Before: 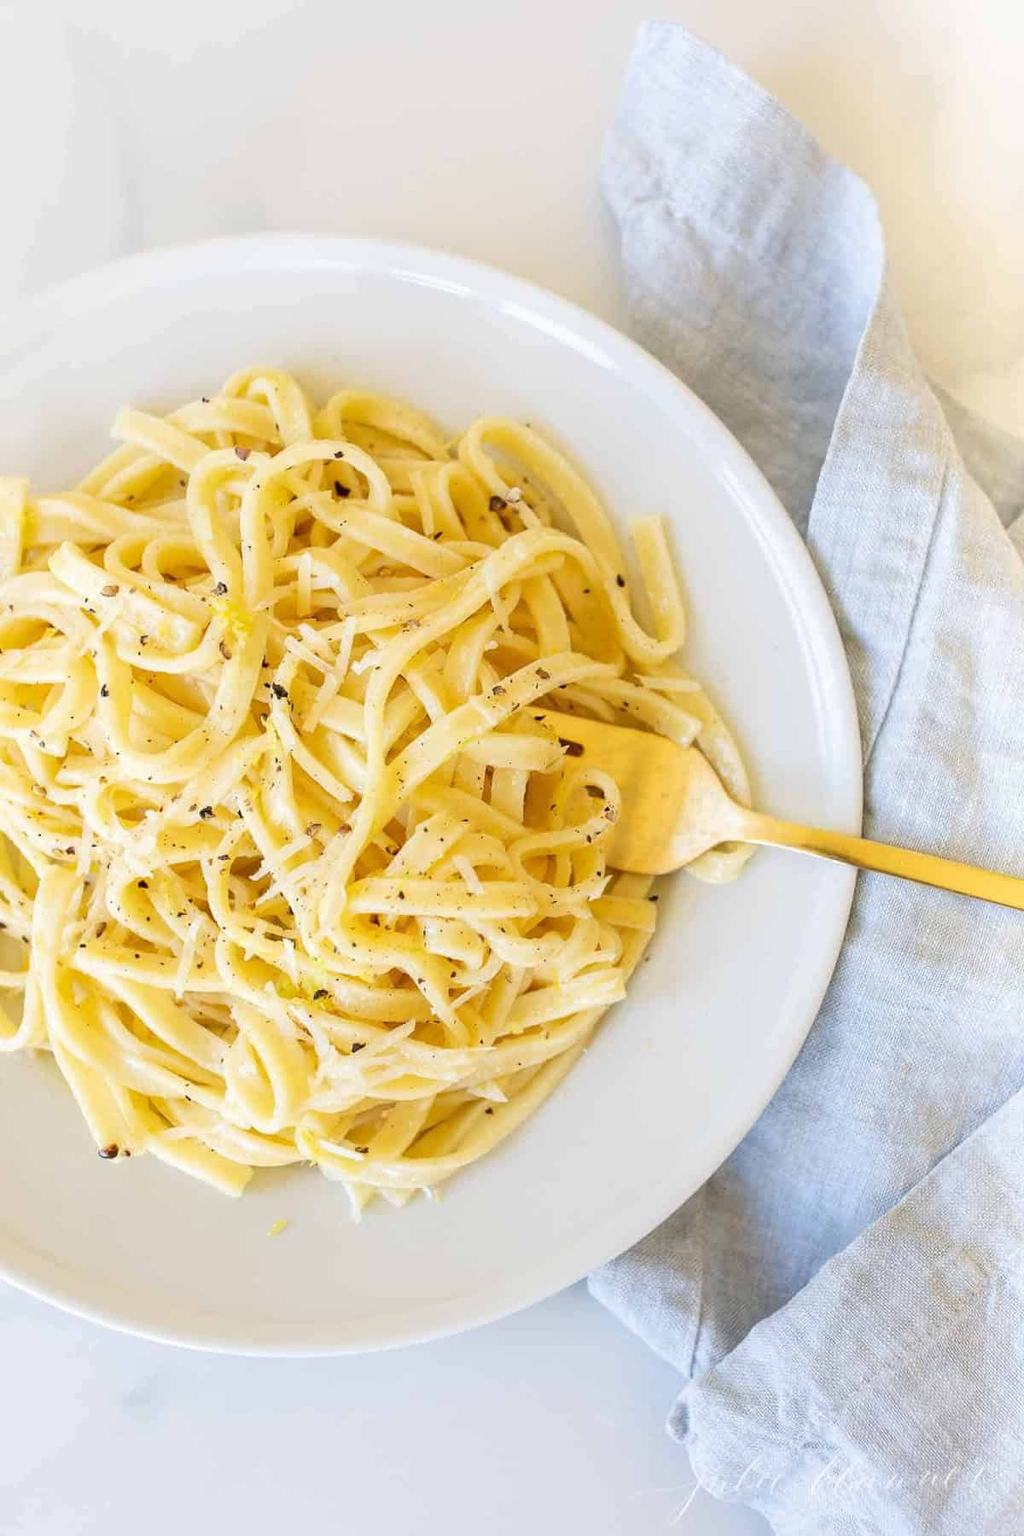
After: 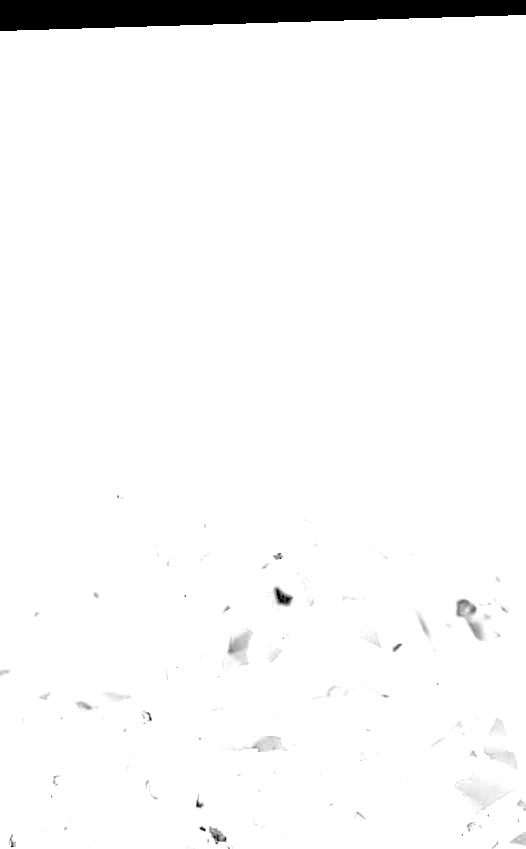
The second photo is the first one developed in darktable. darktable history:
crop and rotate: left 10.817%, top 0.062%, right 47.194%, bottom 53.626%
white balance: red 0.931, blue 1.11
exposure: exposure 2.207 EV, compensate highlight preservation false
rotate and perspective: rotation -1.75°, automatic cropping off
rgb levels: levels [[0.027, 0.429, 0.996], [0, 0.5, 1], [0, 0.5, 1]]
monochrome: on, module defaults
